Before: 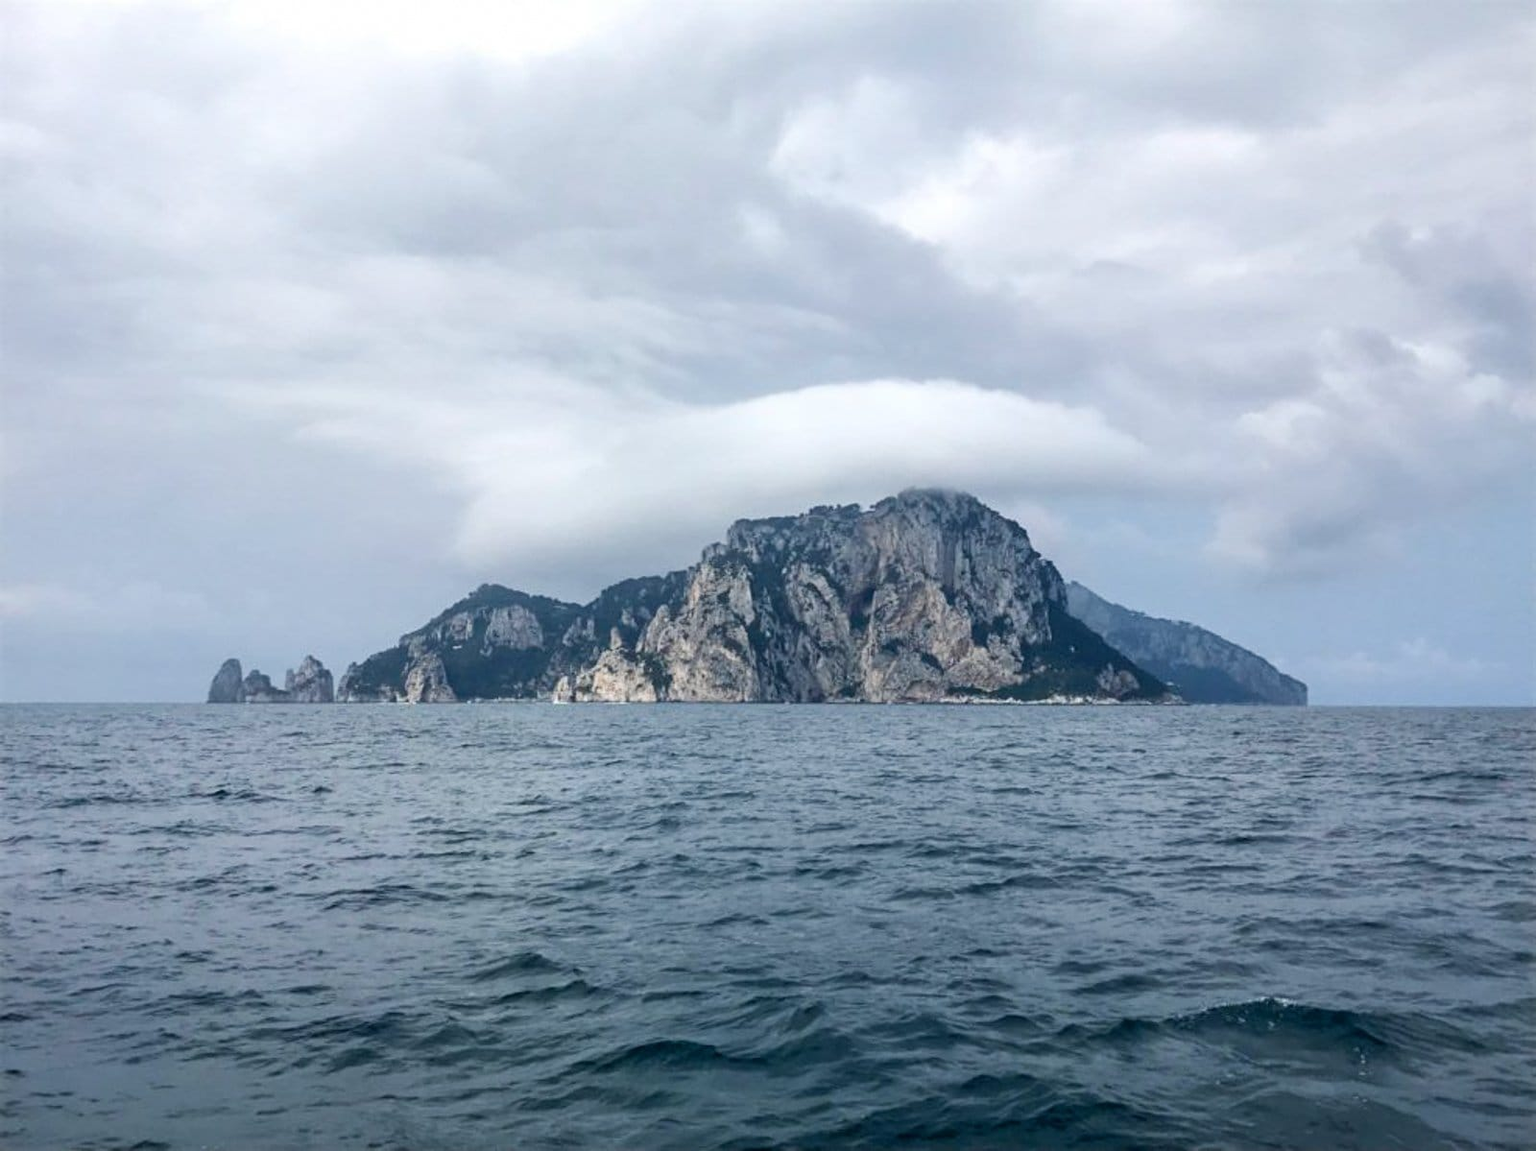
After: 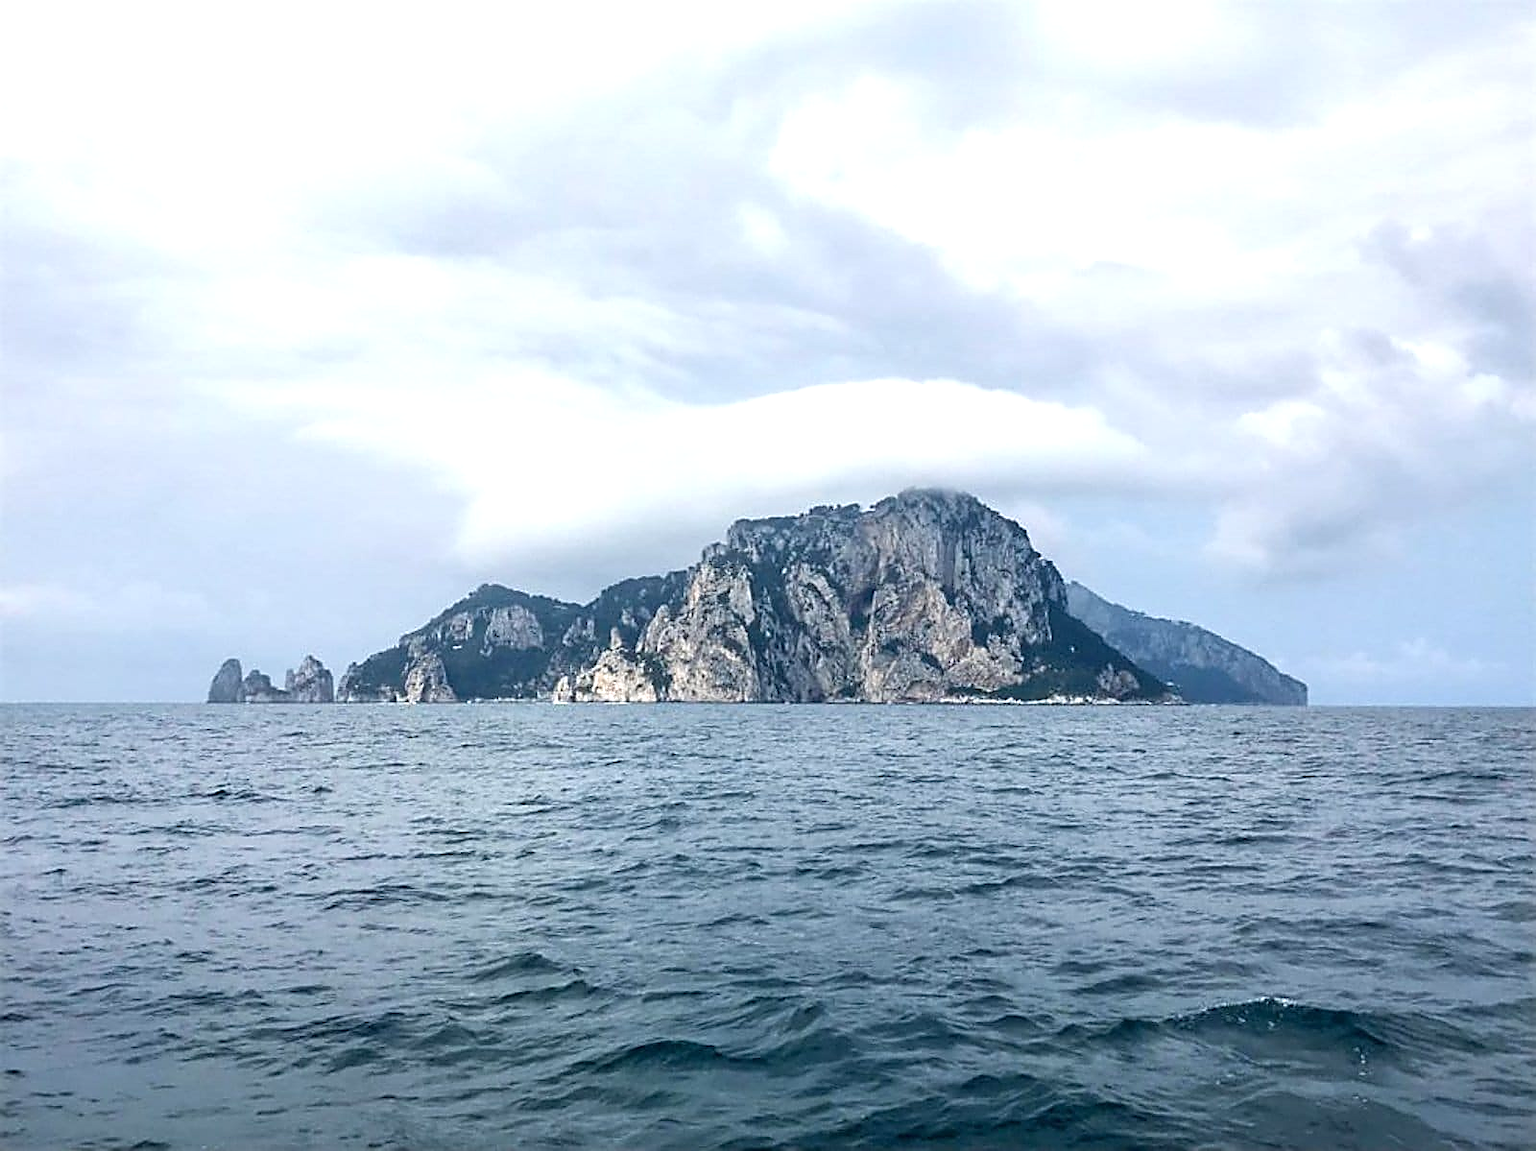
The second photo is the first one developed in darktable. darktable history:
exposure: exposure 0.515 EV, compensate highlight preservation false
sharpen: radius 1.4, amount 1.25, threshold 0.7
